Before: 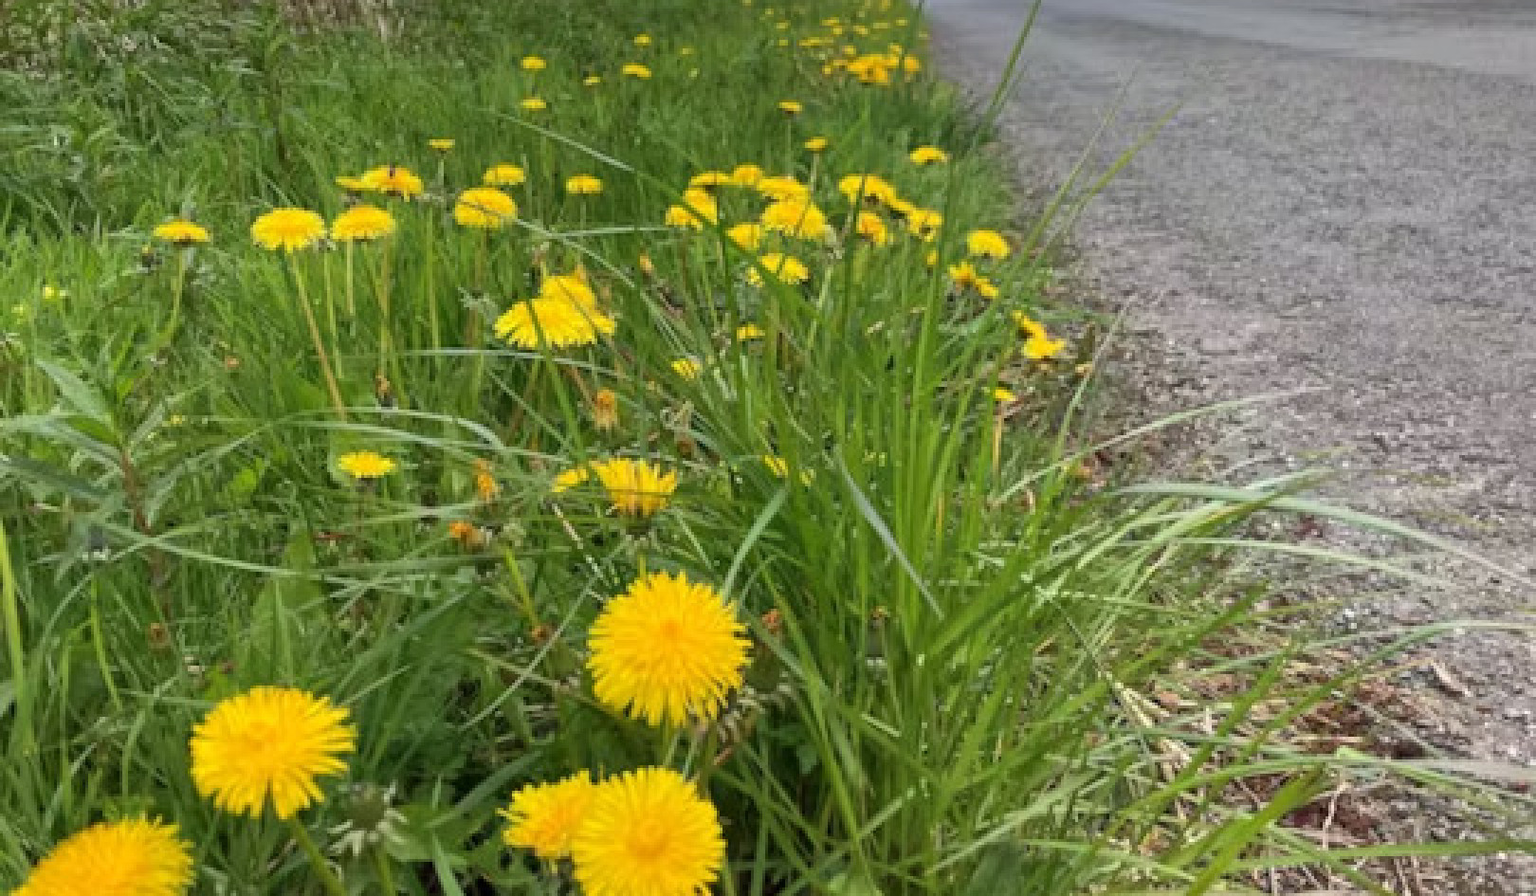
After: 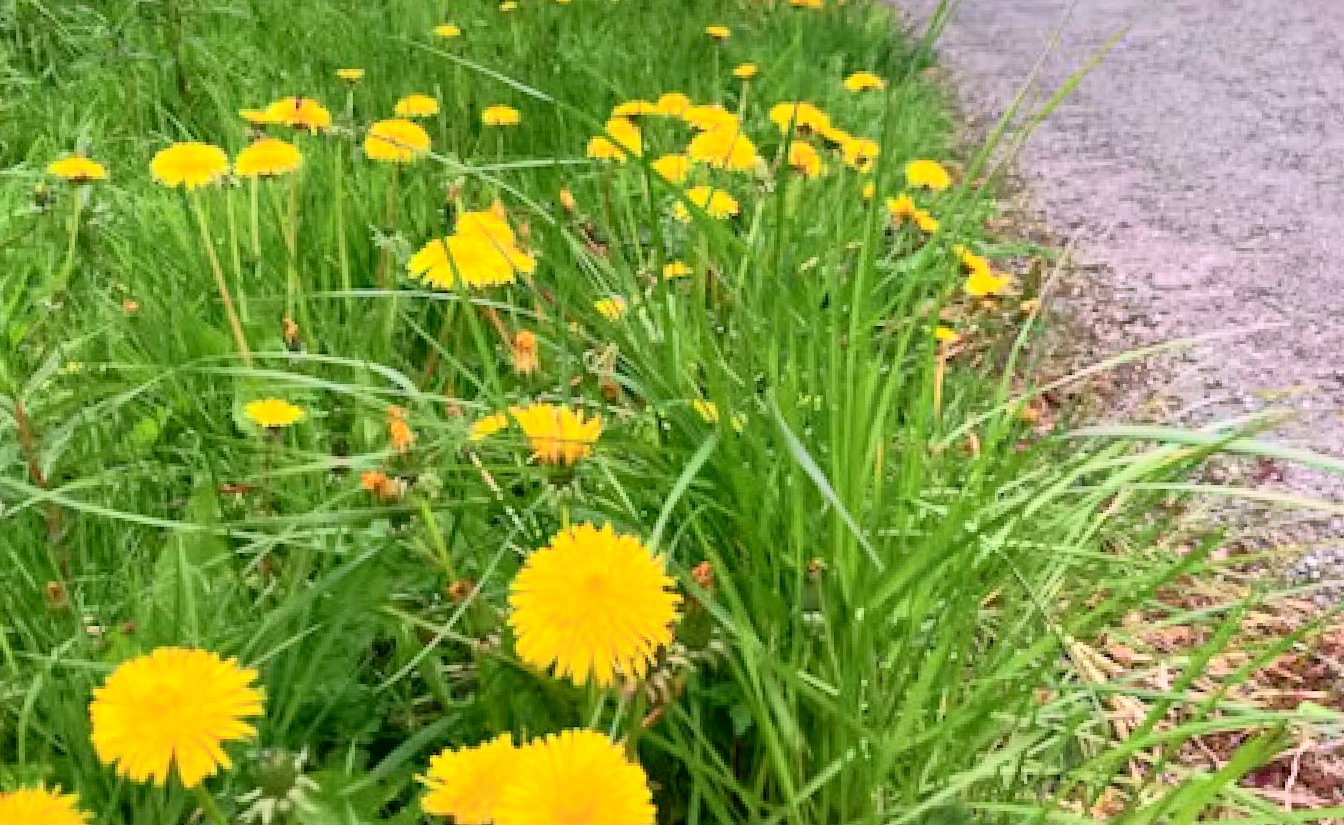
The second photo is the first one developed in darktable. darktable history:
contrast brightness saturation: contrast 0.03, brightness 0.06, saturation 0.13
crop: left 6.446%, top 8.188%, right 9.538%, bottom 3.548%
tone curve: curves: ch0 [(0, 0.013) (0.054, 0.018) (0.205, 0.191) (0.289, 0.292) (0.39, 0.424) (0.493, 0.551) (0.647, 0.752) (0.796, 0.887) (1, 0.998)]; ch1 [(0, 0) (0.371, 0.339) (0.477, 0.452) (0.494, 0.495) (0.501, 0.501) (0.51, 0.516) (0.54, 0.557) (0.572, 0.605) (0.66, 0.701) (0.783, 0.804) (1, 1)]; ch2 [(0, 0) (0.32, 0.281) (0.403, 0.399) (0.441, 0.428) (0.47, 0.469) (0.498, 0.496) (0.524, 0.543) (0.551, 0.579) (0.633, 0.665) (0.7, 0.711) (1, 1)], color space Lab, independent channels, preserve colors none
white balance: red 1.05, blue 1.072
rotate and perspective: rotation -0.45°, automatic cropping original format, crop left 0.008, crop right 0.992, crop top 0.012, crop bottom 0.988
